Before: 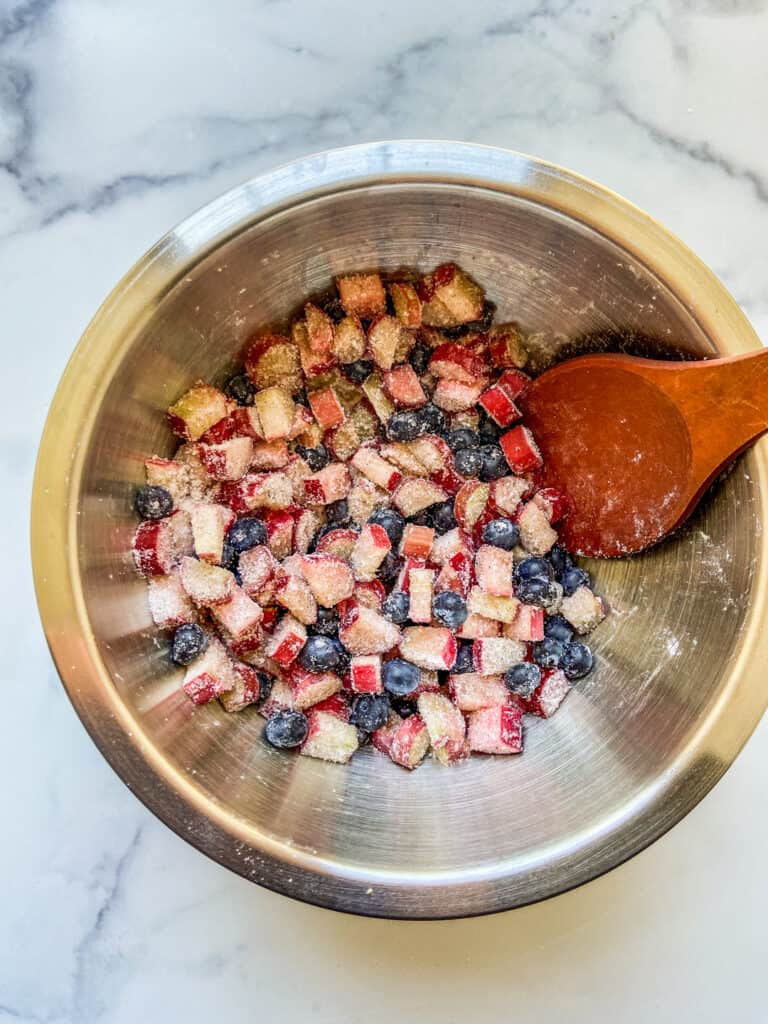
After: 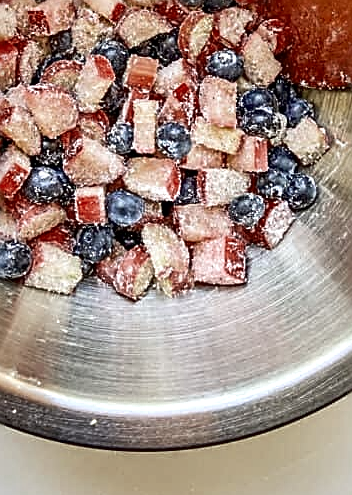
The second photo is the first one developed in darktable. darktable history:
sharpen: amount 1
crop: left 35.976%, top 45.819%, right 18.162%, bottom 5.807%
color zones: curves: ch0 [(0, 0.5) (0.125, 0.4) (0.25, 0.5) (0.375, 0.4) (0.5, 0.4) (0.625, 0.6) (0.75, 0.6) (0.875, 0.5)]; ch1 [(0, 0.35) (0.125, 0.45) (0.25, 0.35) (0.375, 0.35) (0.5, 0.35) (0.625, 0.35) (0.75, 0.45) (0.875, 0.35)]; ch2 [(0, 0.6) (0.125, 0.5) (0.25, 0.5) (0.375, 0.6) (0.5, 0.6) (0.625, 0.5) (0.75, 0.5) (0.875, 0.5)]
local contrast: mode bilateral grid, contrast 20, coarseness 50, detail 144%, midtone range 0.2
